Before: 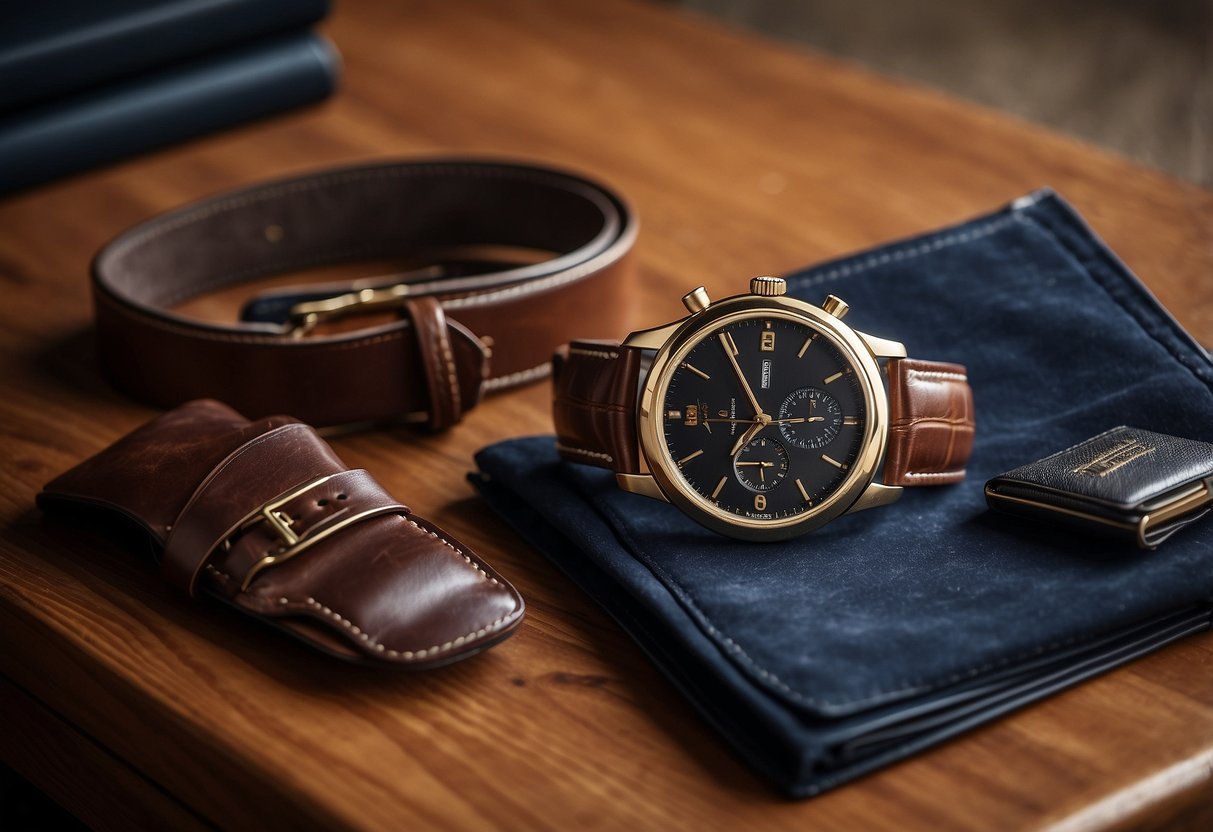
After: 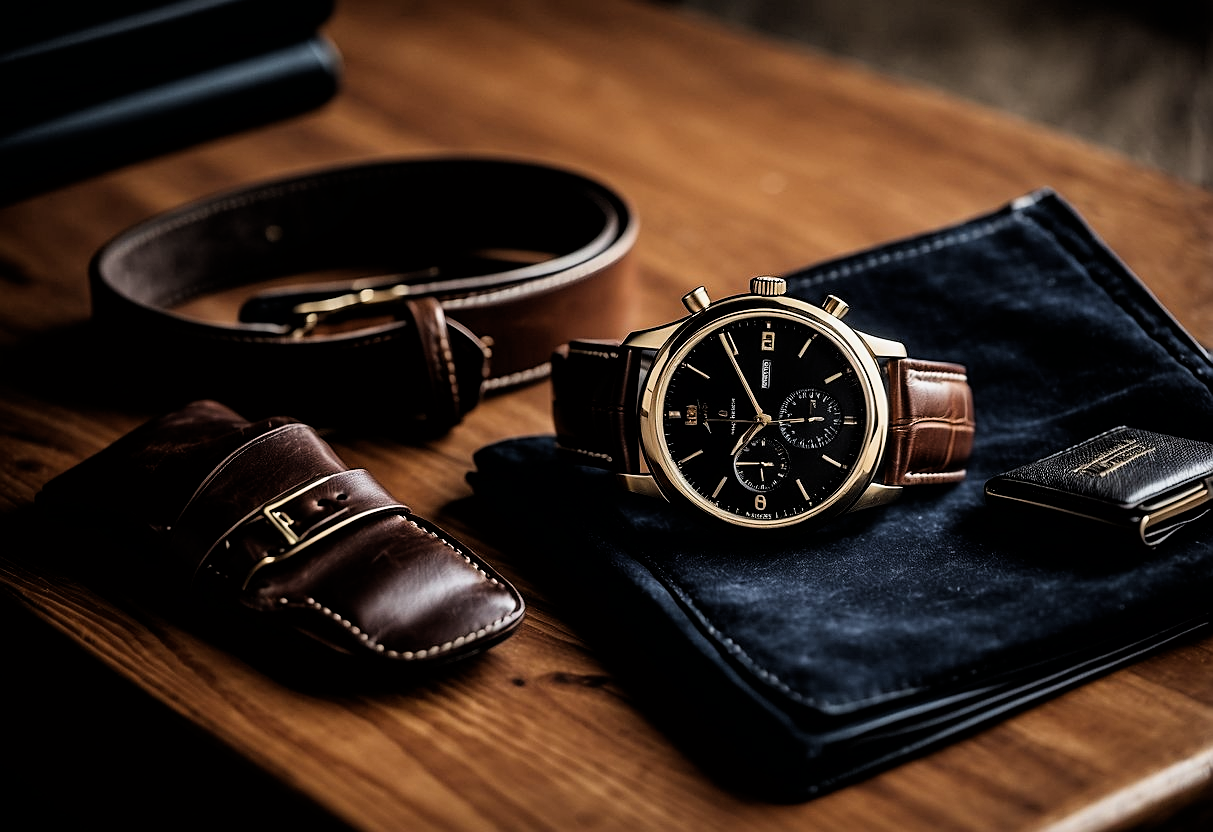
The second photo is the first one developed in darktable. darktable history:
filmic rgb: black relative exposure -4 EV, white relative exposure 3 EV, hardness 3.02, contrast 1.4
sharpen: on, module defaults
